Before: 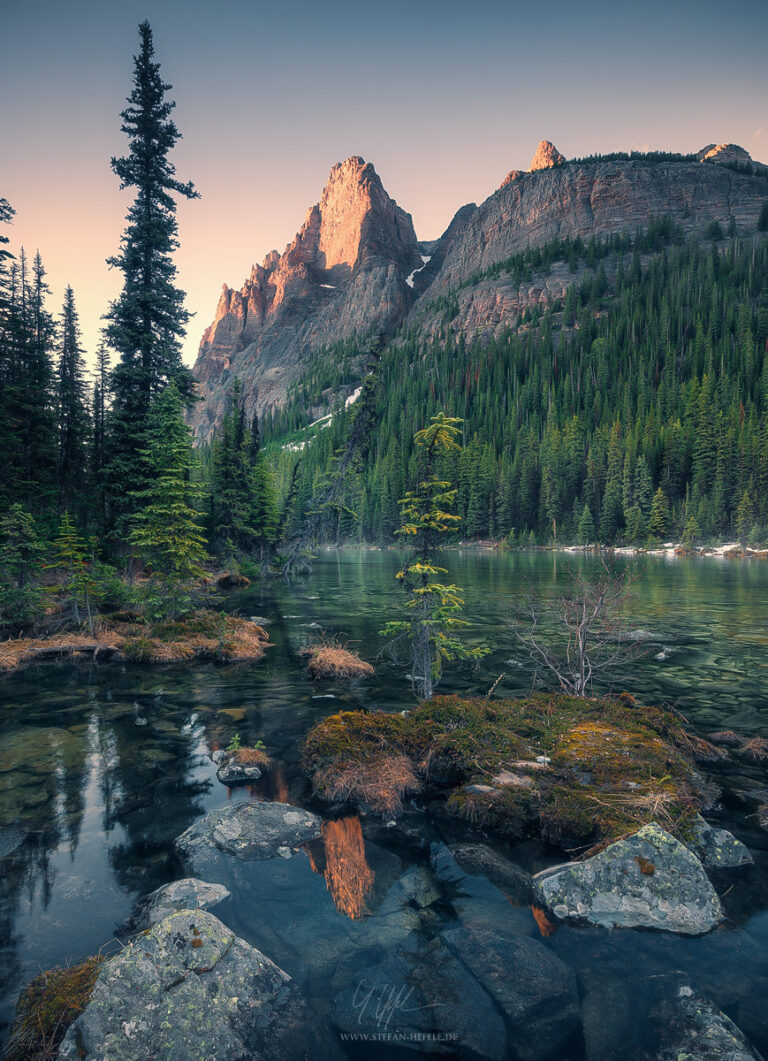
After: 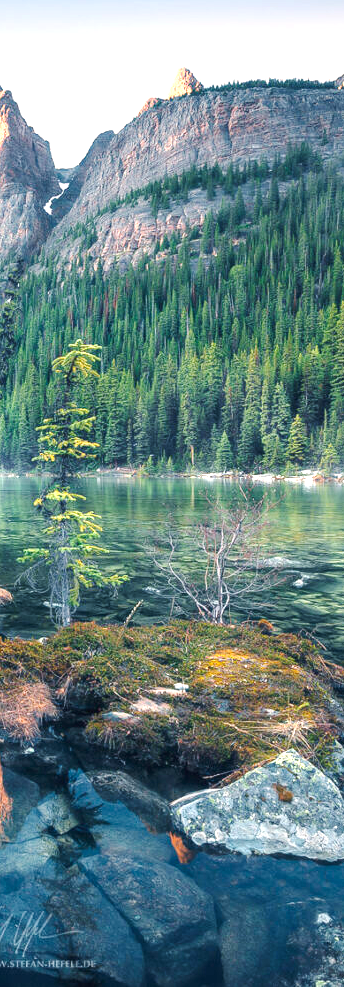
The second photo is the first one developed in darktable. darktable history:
crop: left 47.197%, top 6.952%, right 7.961%
tone curve: curves: ch0 [(0, 0.015) (0.037, 0.032) (0.131, 0.113) (0.275, 0.26) (0.497, 0.531) (0.617, 0.663) (0.704, 0.748) (0.813, 0.842) (0.911, 0.931) (0.997, 1)]; ch1 [(0, 0) (0.301, 0.3) (0.444, 0.438) (0.493, 0.494) (0.501, 0.499) (0.534, 0.543) (0.582, 0.605) (0.658, 0.687) (0.746, 0.79) (1, 1)]; ch2 [(0, 0) (0.246, 0.234) (0.36, 0.356) (0.415, 0.426) (0.476, 0.492) (0.502, 0.499) (0.525, 0.513) (0.533, 0.534) (0.586, 0.598) (0.634, 0.643) (0.706, 0.717) (0.853, 0.83) (1, 0.951)], preserve colors none
exposure: black level correction 0, exposure 1.473 EV, compensate highlight preservation false
